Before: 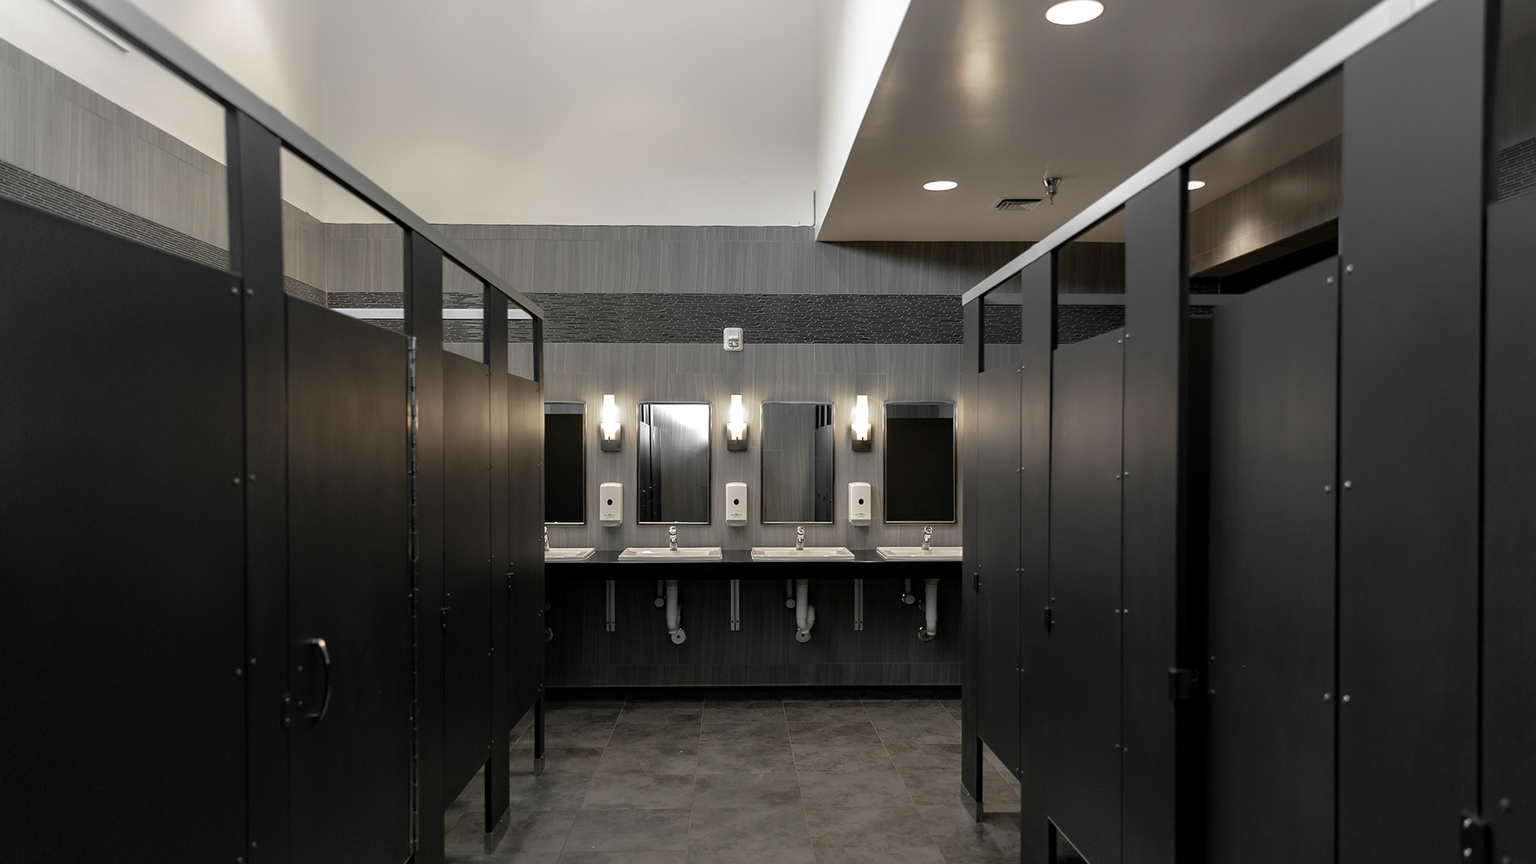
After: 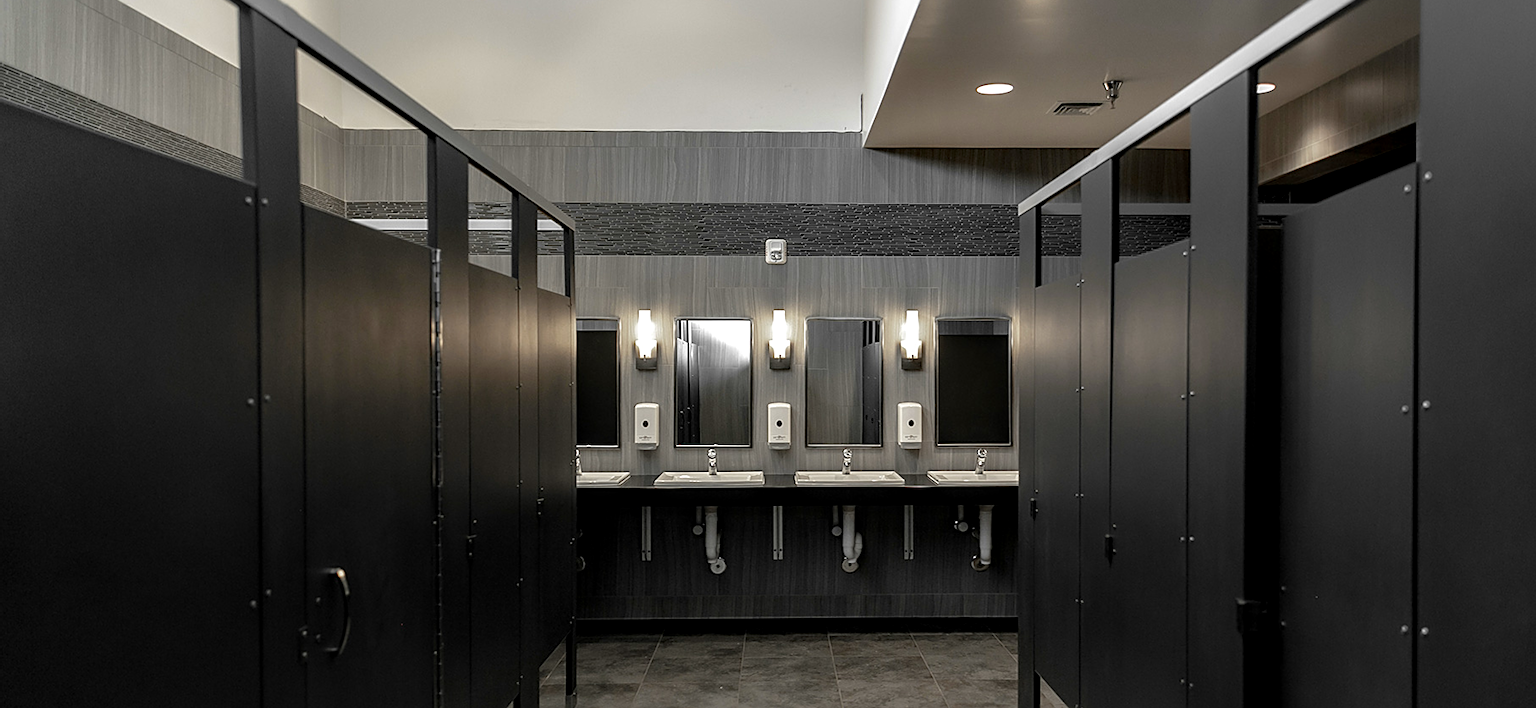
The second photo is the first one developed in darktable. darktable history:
sharpen: on, module defaults
crop and rotate: angle 0.033°, top 11.801%, right 5.452%, bottom 10.758%
local contrast: on, module defaults
